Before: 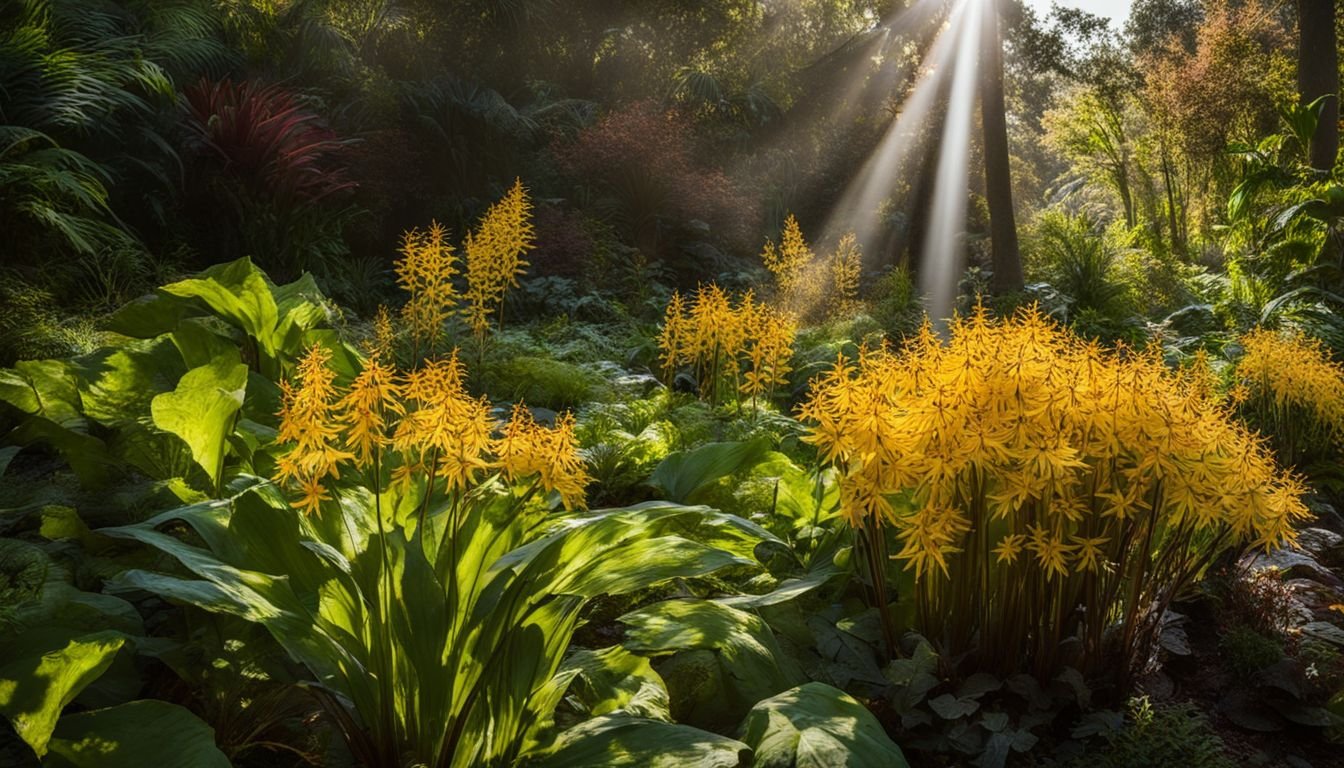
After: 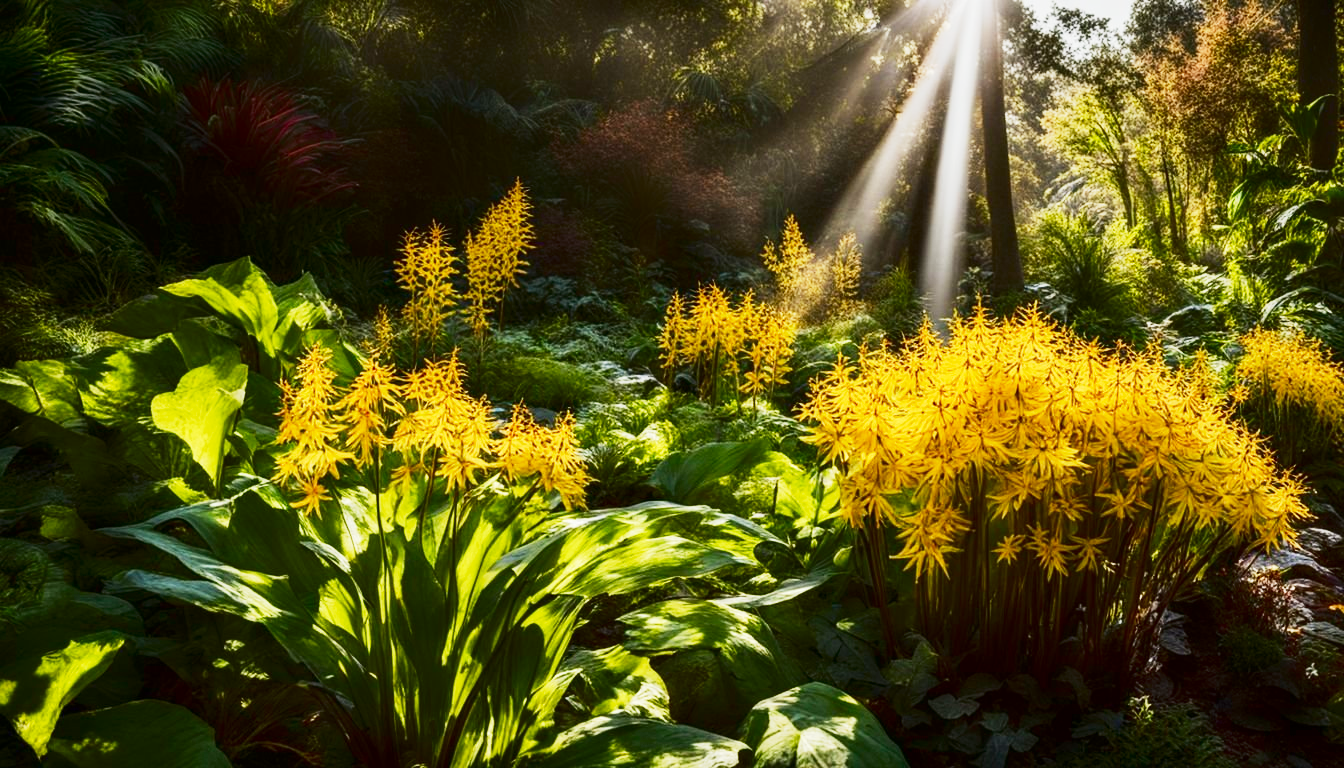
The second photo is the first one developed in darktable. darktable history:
contrast brightness saturation: contrast 0.13, brightness -0.24, saturation 0.14
exposure: exposure 0.95 EV, compensate highlight preservation false
base curve: curves: ch0 [(0, 0) (0.088, 0.125) (0.176, 0.251) (0.354, 0.501) (0.613, 0.749) (1, 0.877)], preserve colors none
graduated density: on, module defaults
